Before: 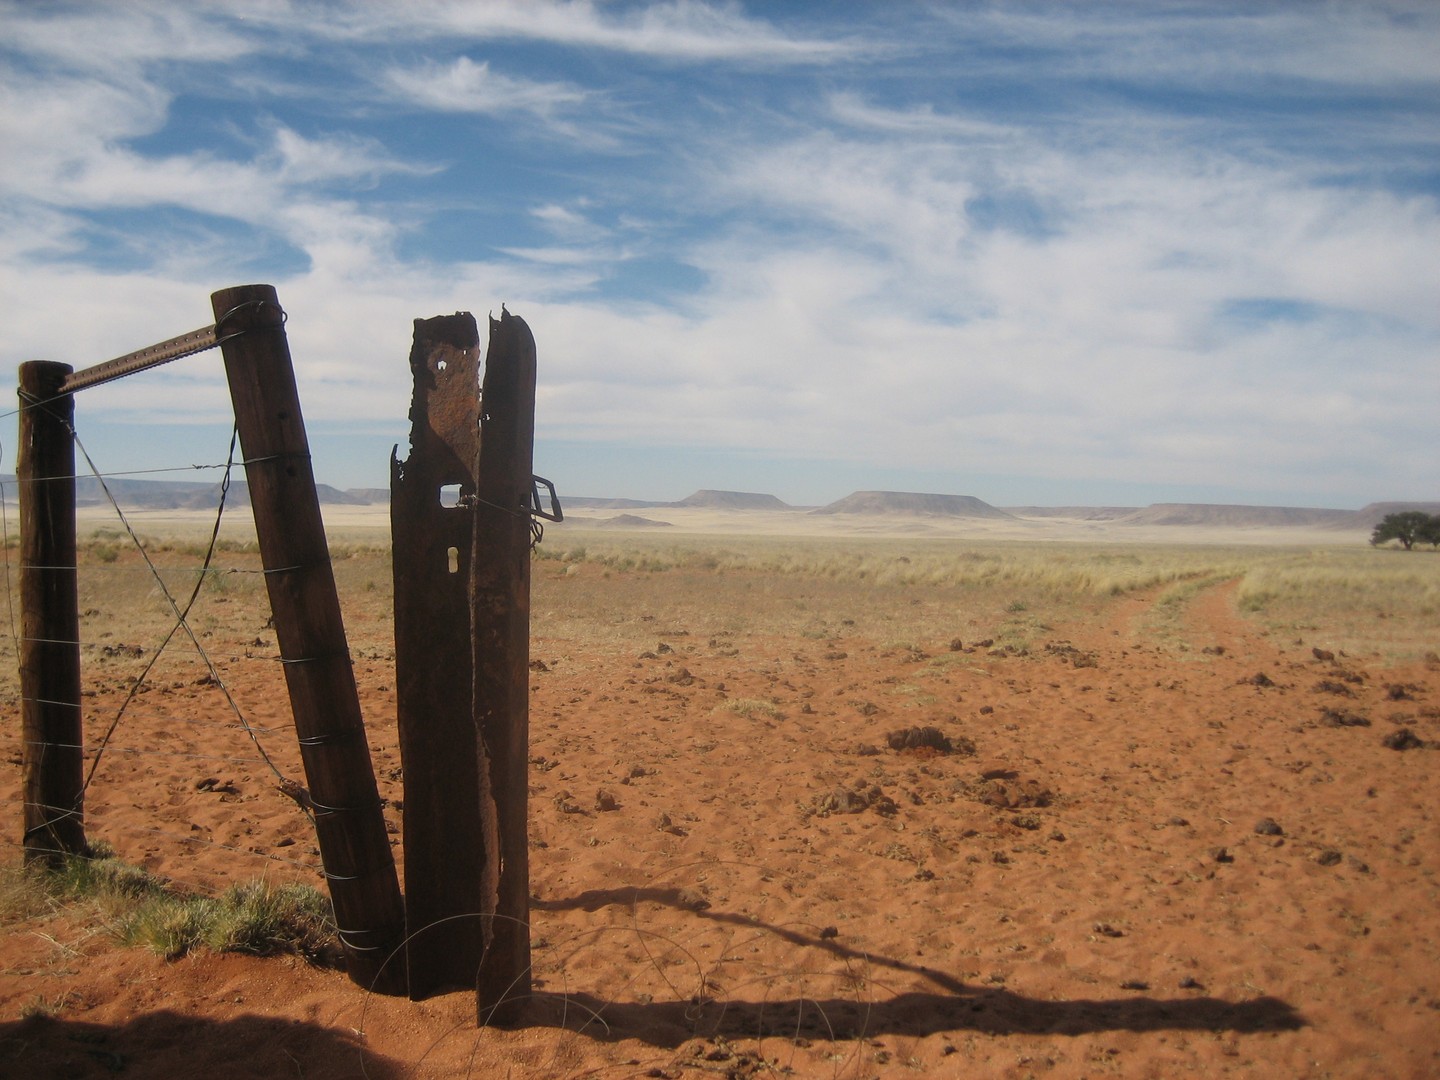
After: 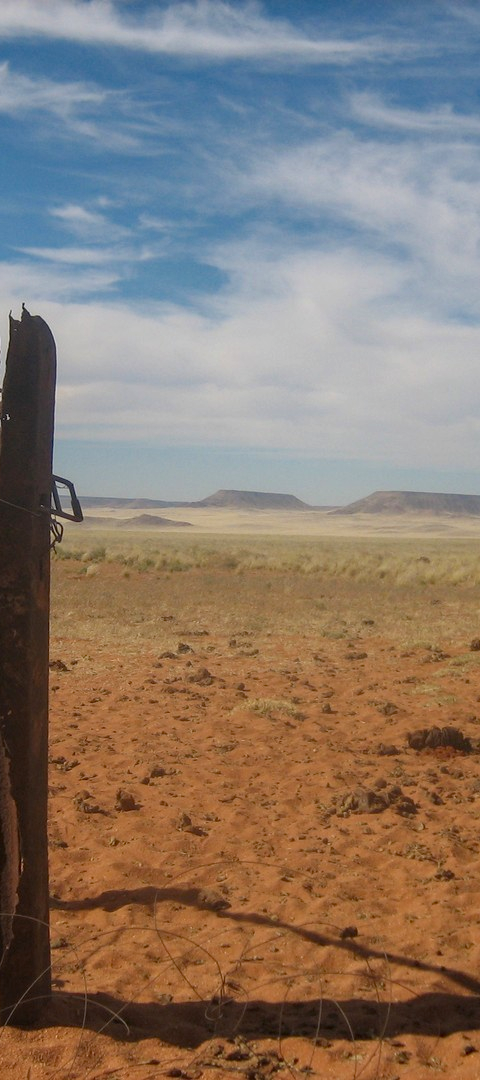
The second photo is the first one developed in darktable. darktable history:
haze removal: strength 0.303, distance 0.243, adaptive false
crop: left 33.367%, right 33.298%
local contrast: detail 110%
shadows and highlights: shadows -20.06, white point adjustment -1.95, highlights -34.89
